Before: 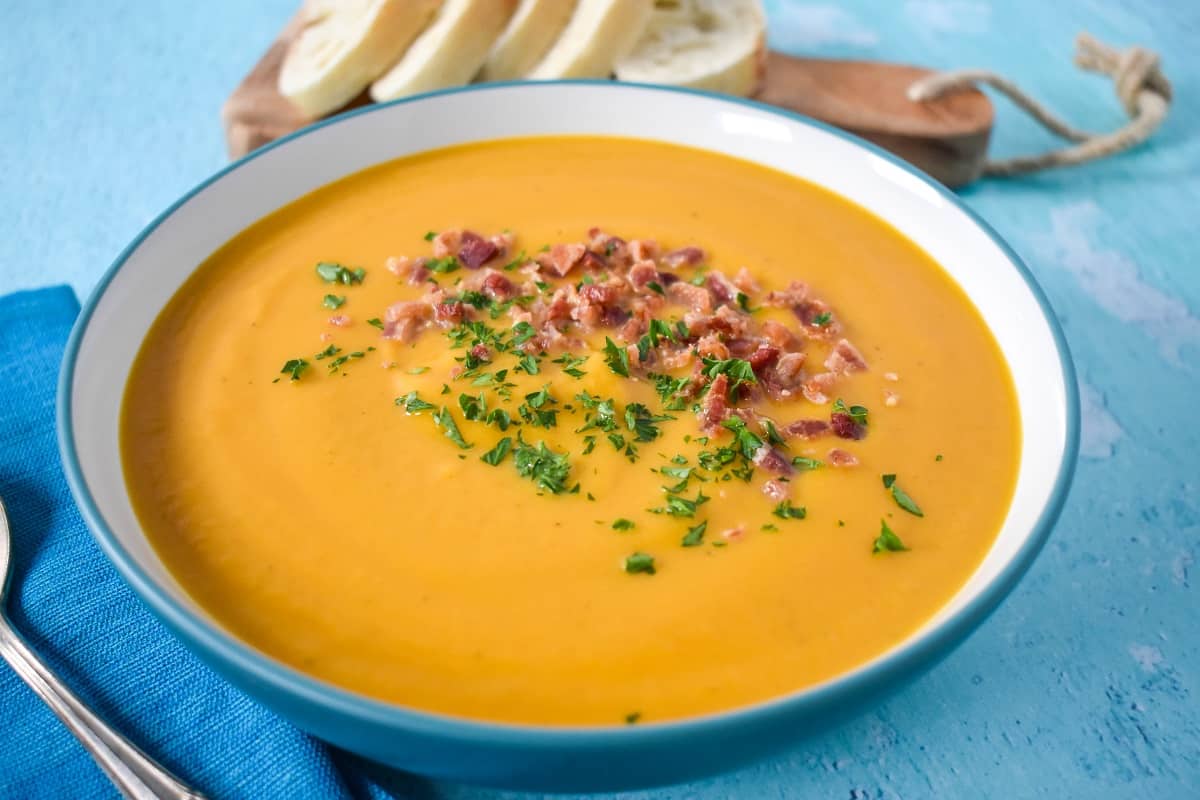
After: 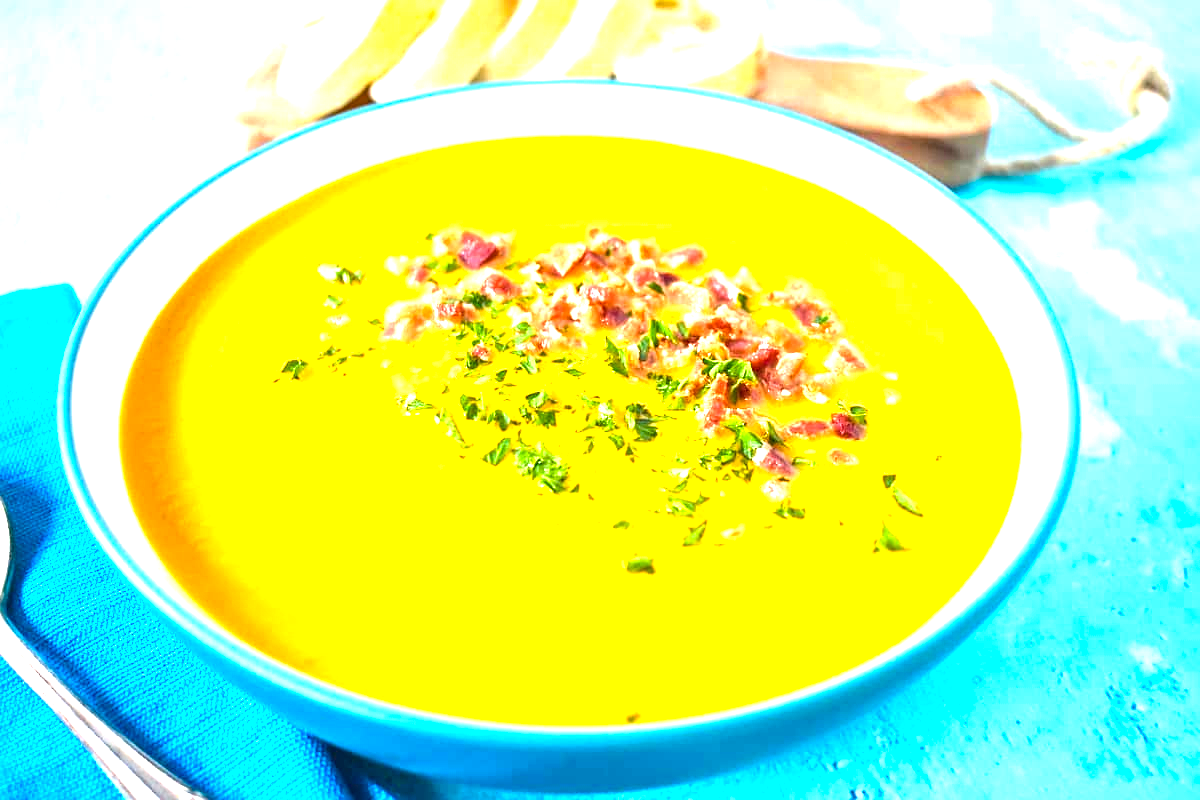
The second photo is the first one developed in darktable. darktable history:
color balance rgb: global vibrance 42.74%
sharpen: radius 2.529, amount 0.323
exposure: exposure 2 EV, compensate highlight preservation false
